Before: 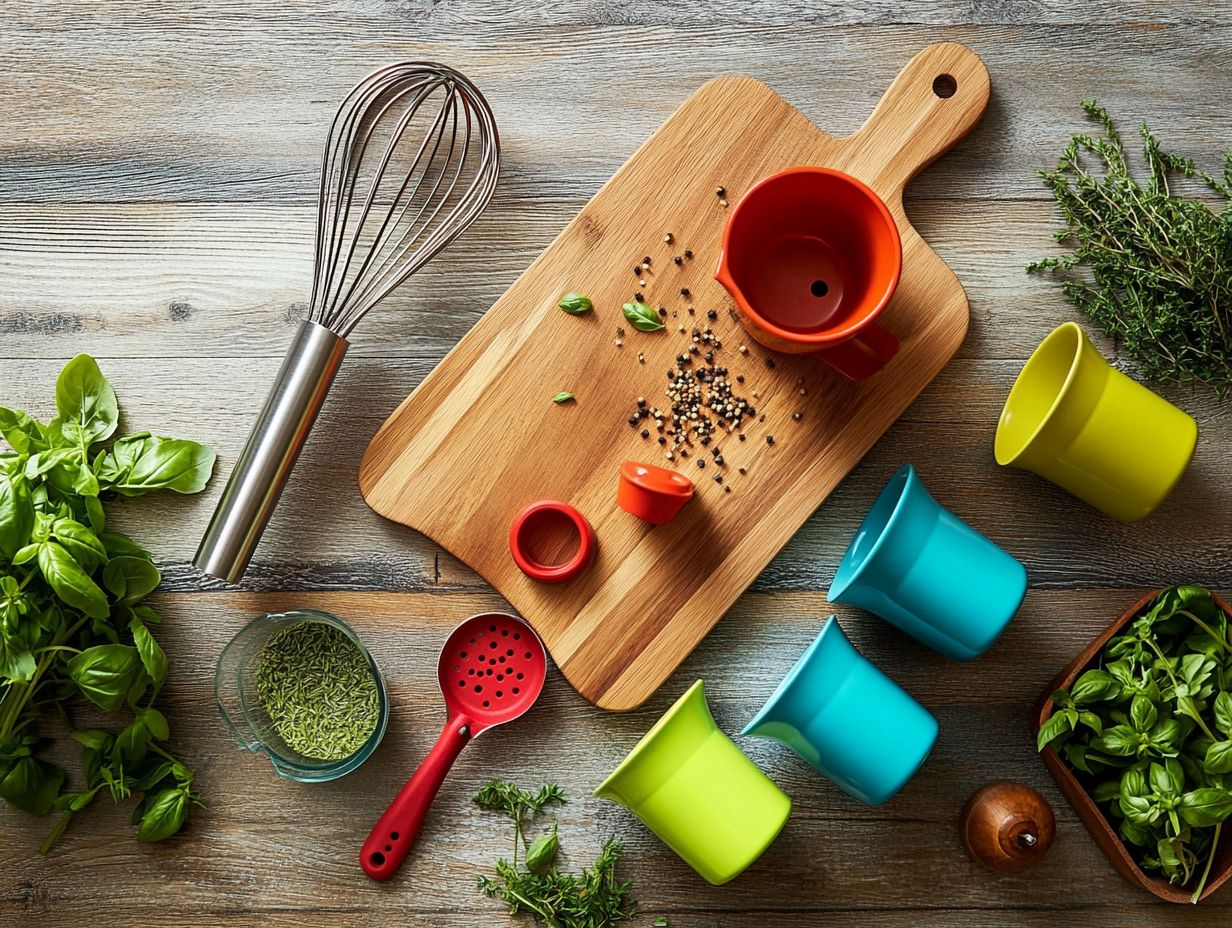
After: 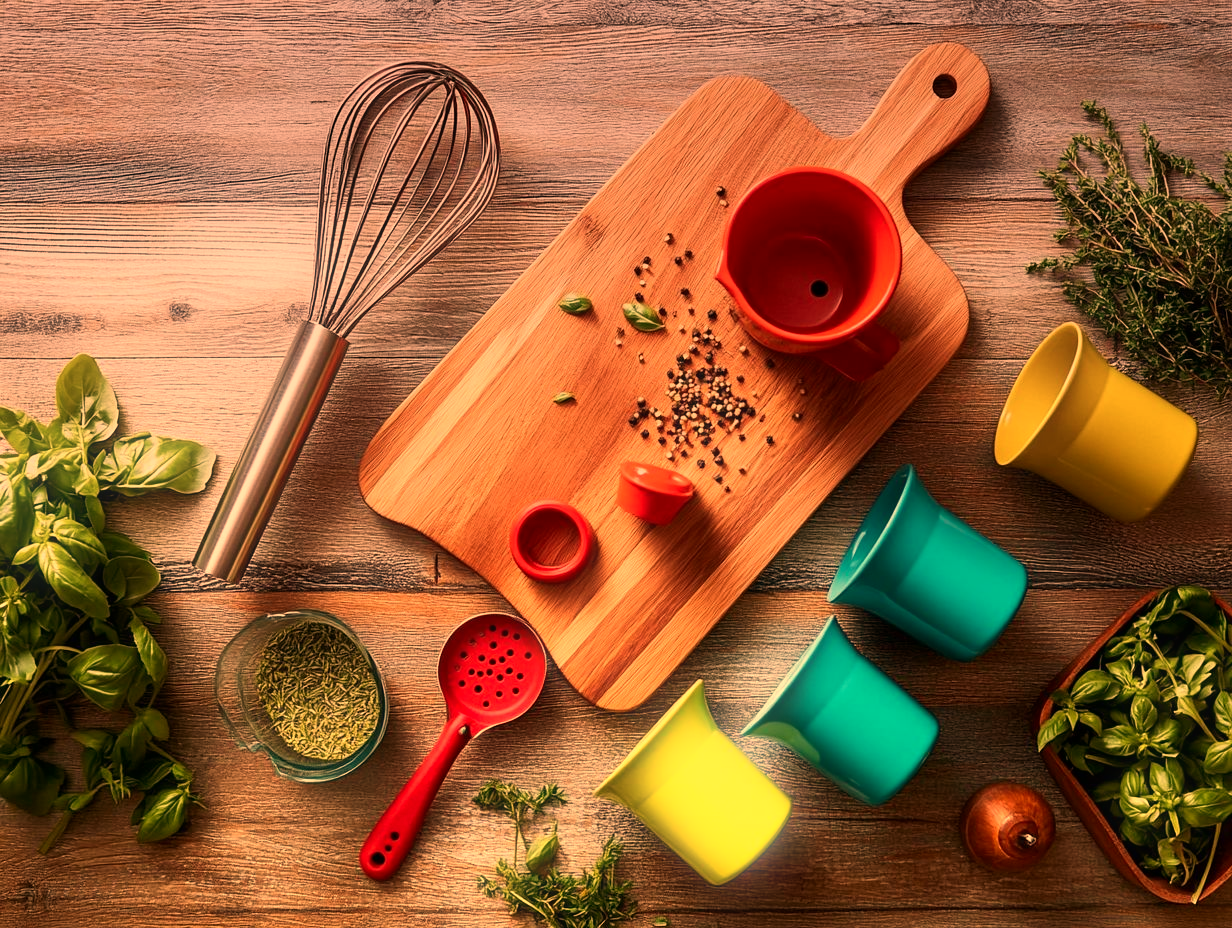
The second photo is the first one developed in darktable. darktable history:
white balance: red 1.467, blue 0.684
contrast brightness saturation: contrast 0.03, brightness -0.04
bloom: size 5%, threshold 95%, strength 15%
graduated density: hue 238.83°, saturation 50%
